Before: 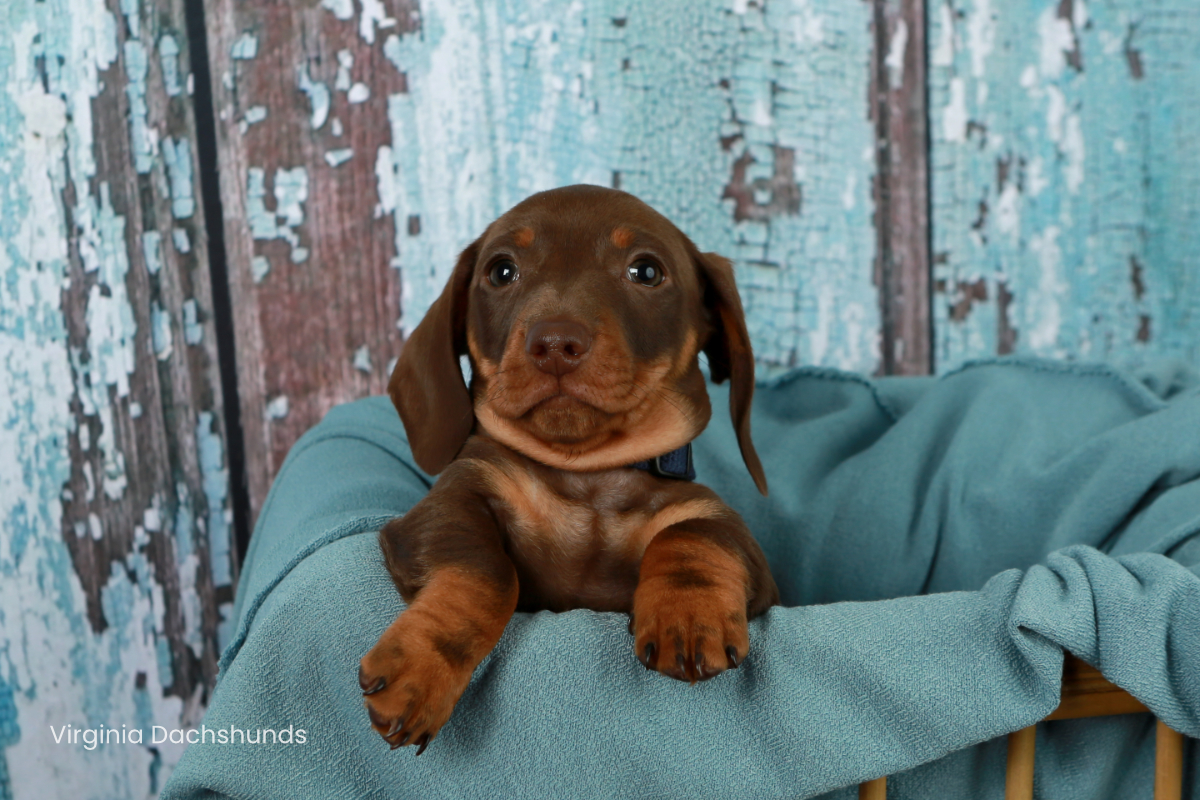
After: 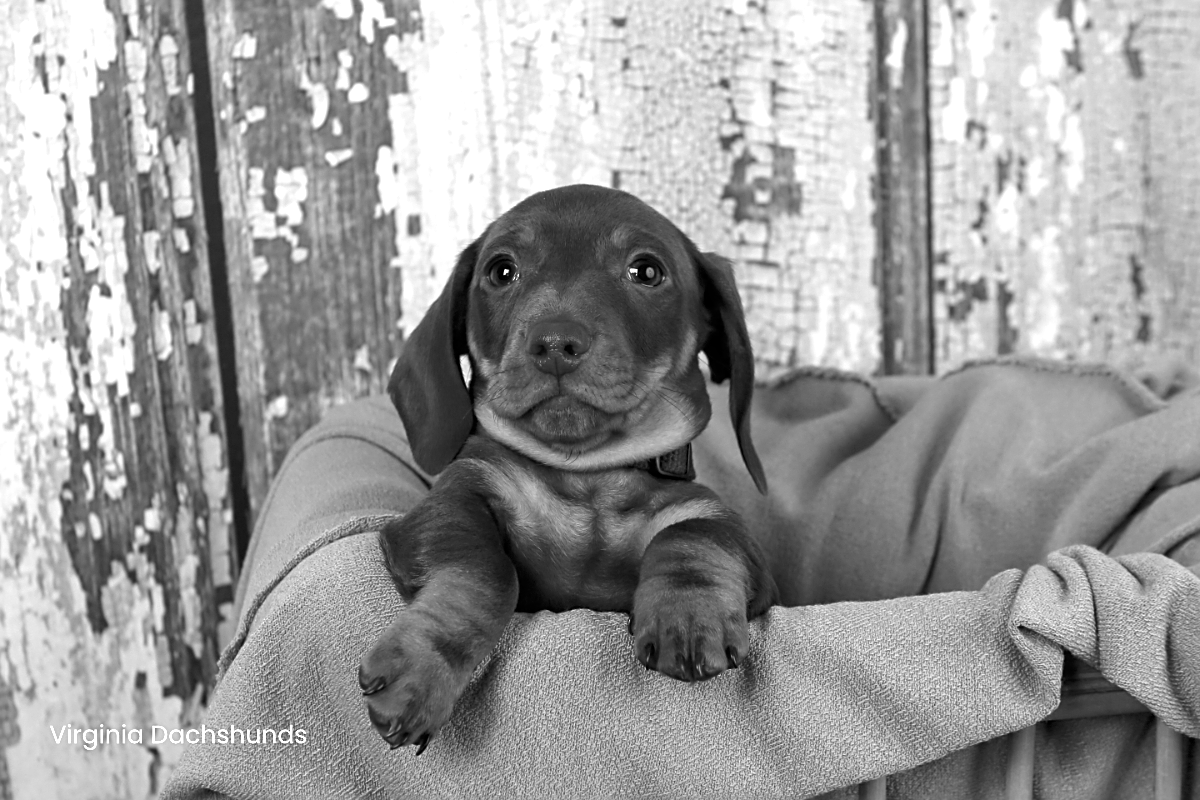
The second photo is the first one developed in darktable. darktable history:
color balance: lift [1, 1.015, 1.004, 0.985], gamma [1, 0.958, 0.971, 1.042], gain [1, 0.956, 0.977, 1.044]
local contrast: highlights 100%, shadows 100%, detail 120%, midtone range 0.2
sharpen: on, module defaults
exposure: black level correction 0, exposure 0.7 EV, compensate exposure bias true, compensate highlight preservation false
monochrome: a 32, b 64, size 2.3, highlights 1
